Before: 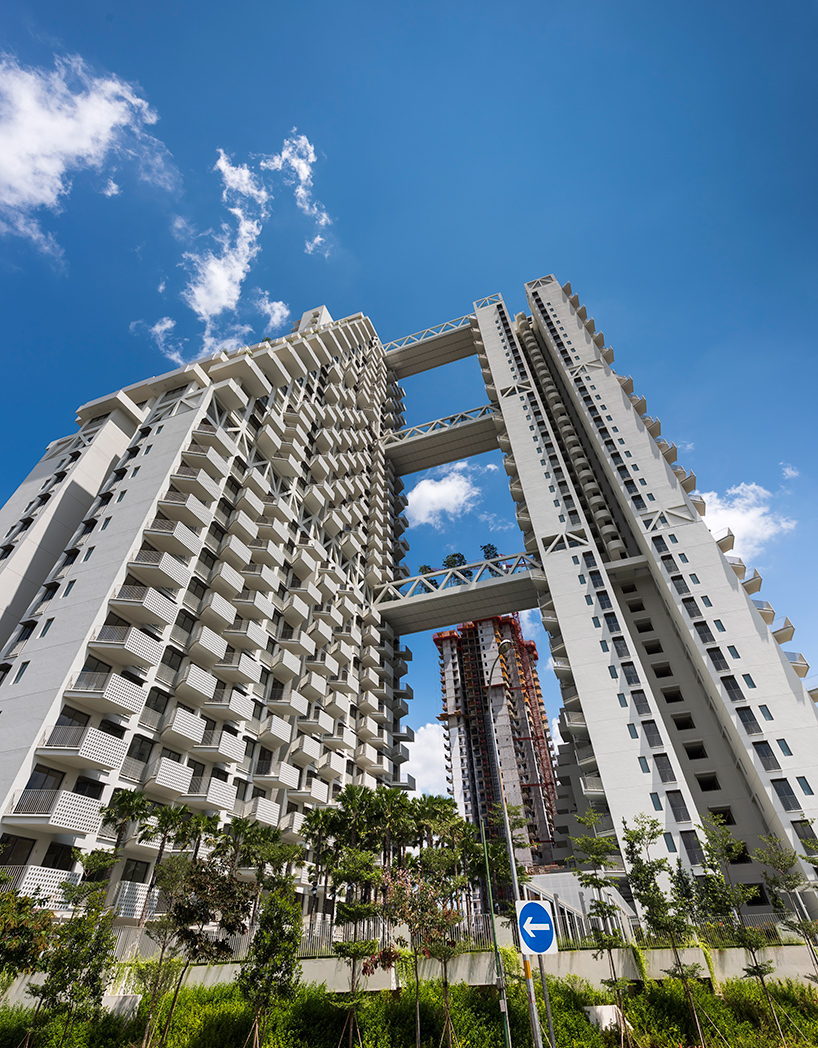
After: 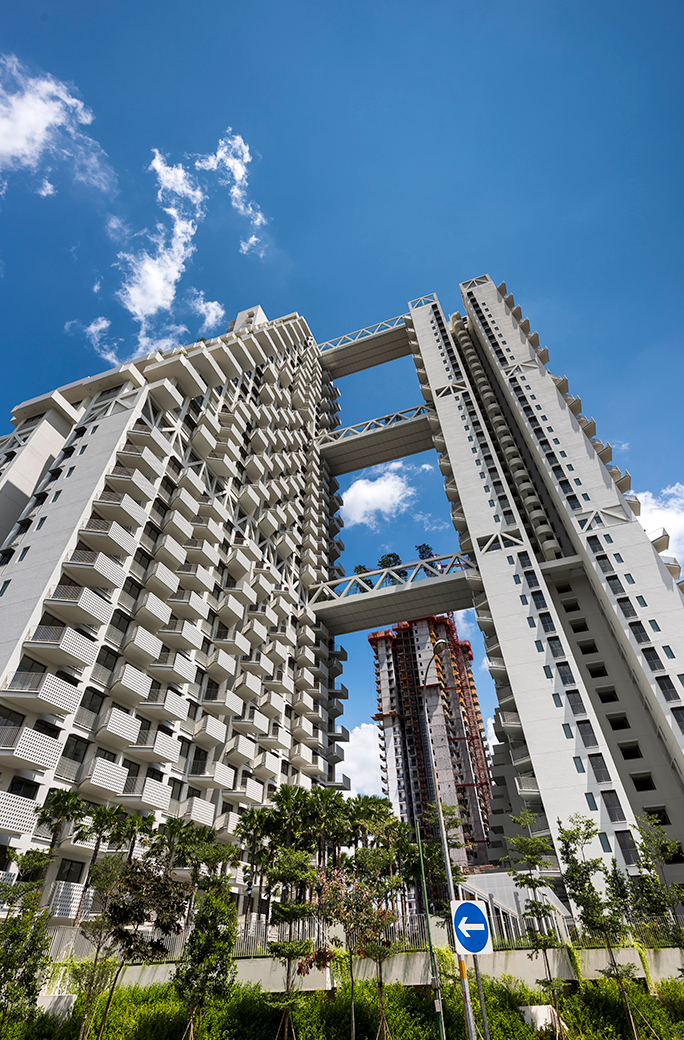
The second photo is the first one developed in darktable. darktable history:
local contrast: mode bilateral grid, contrast 20, coarseness 50, detail 132%, midtone range 0.2
crop: left 8.026%, right 7.374%
